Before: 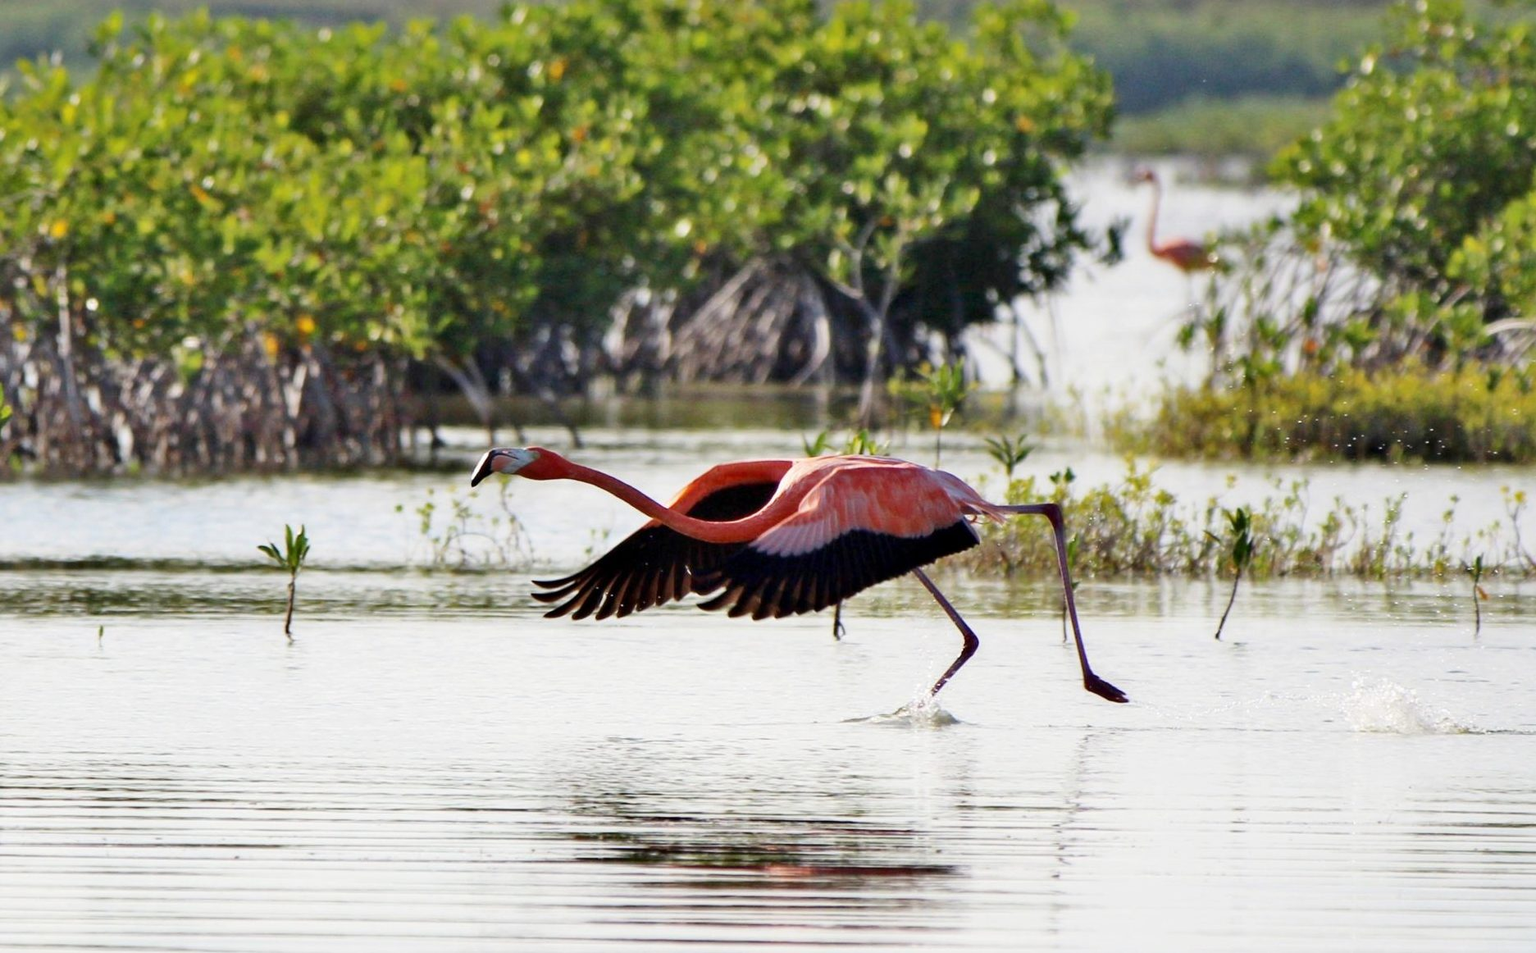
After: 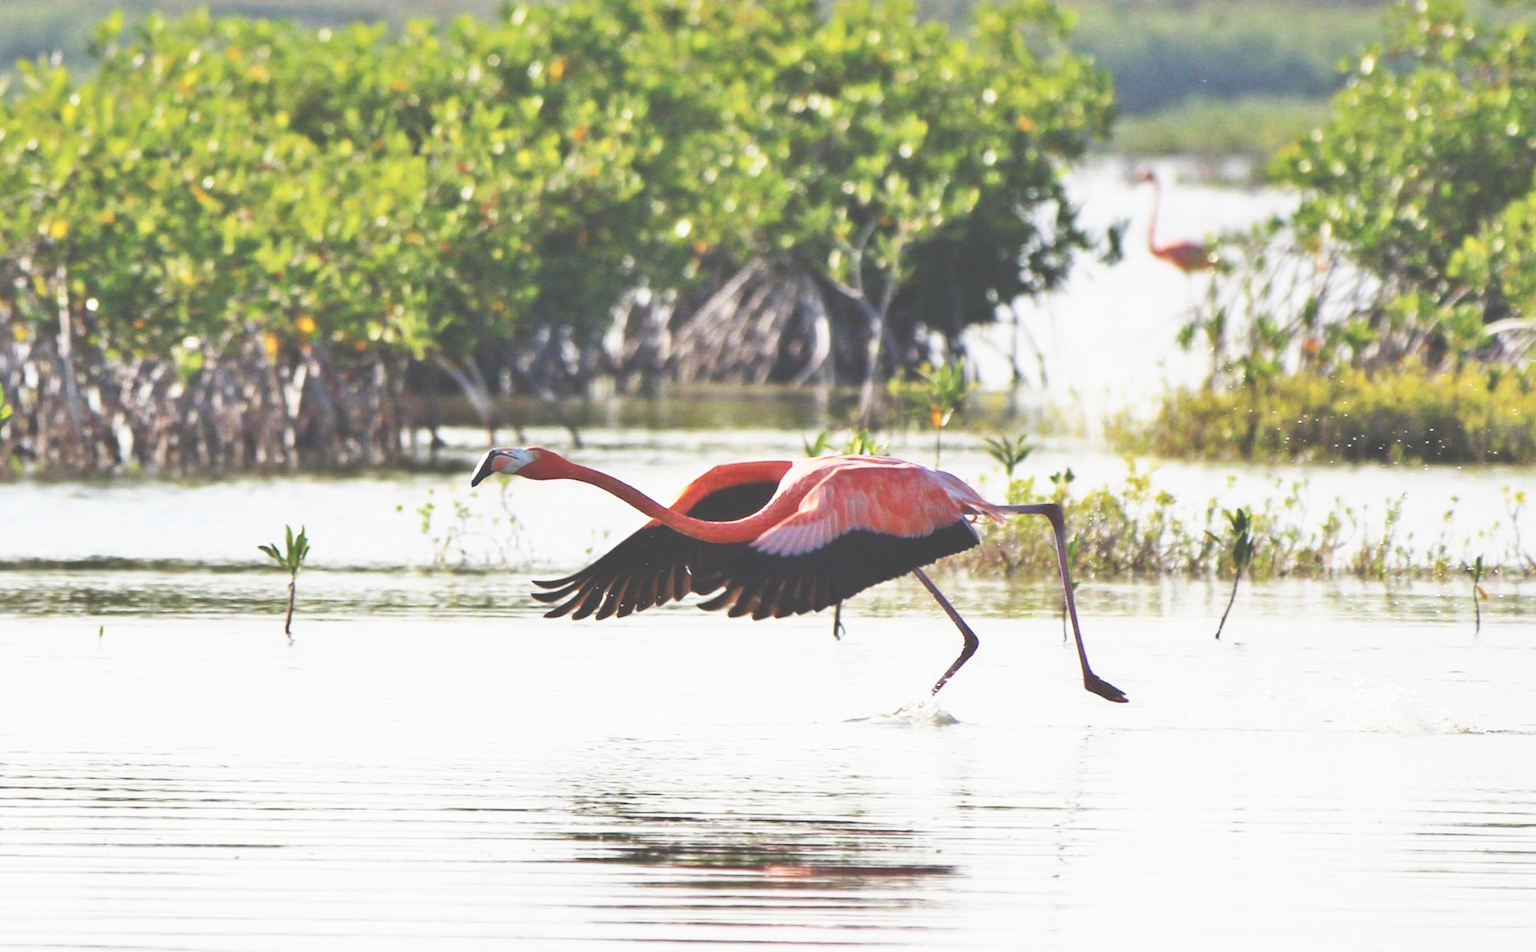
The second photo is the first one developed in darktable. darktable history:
exposure: black level correction -0.041, exposure 0.064 EV, compensate highlight preservation false
base curve: curves: ch0 [(0, 0) (0.579, 0.807) (1, 1)], preserve colors none
